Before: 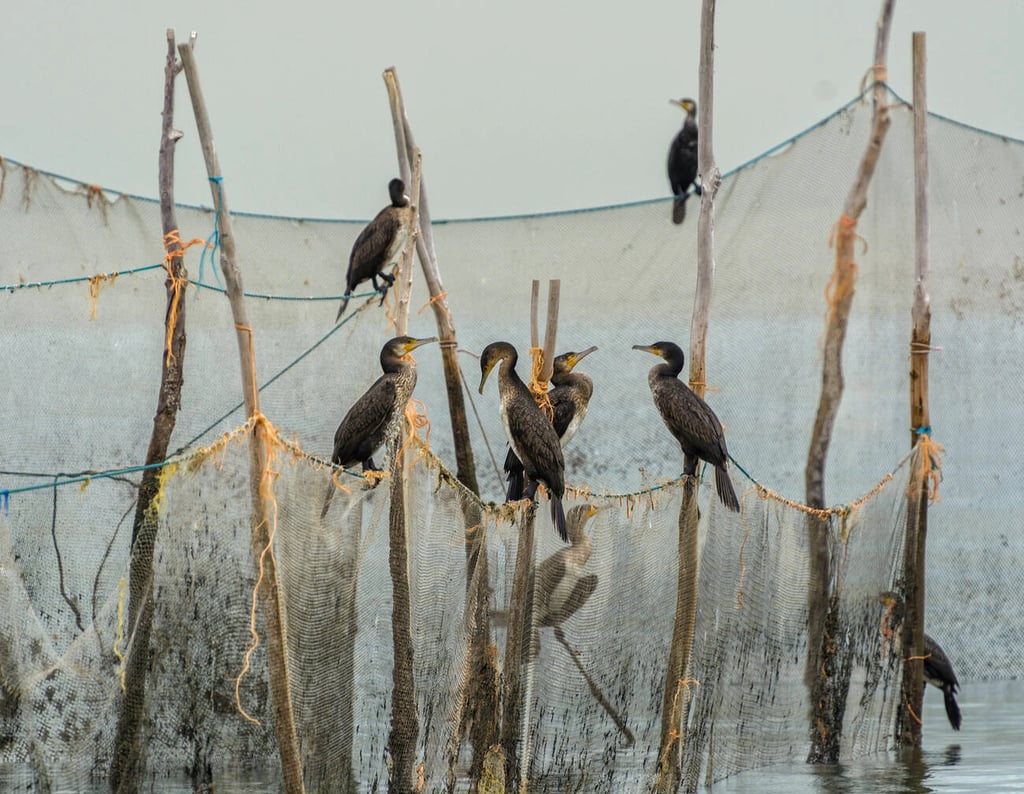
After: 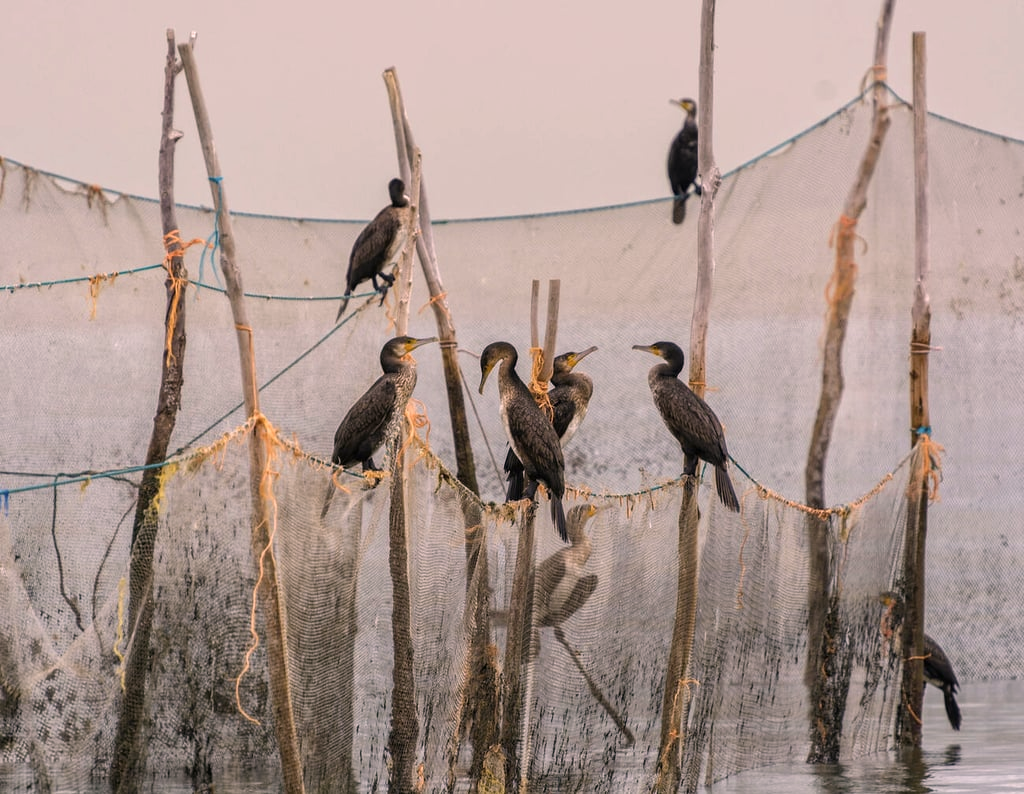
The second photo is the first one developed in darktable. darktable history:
color correction: highlights a* 14.63, highlights b* 4.71
color zones: curves: ch1 [(0, 0.469) (0.01, 0.469) (0.12, 0.446) (0.248, 0.469) (0.5, 0.5) (0.748, 0.5) (0.99, 0.469) (1, 0.469)]
color balance rgb: highlights gain › chroma 0.181%, highlights gain › hue 332.78°, perceptual saturation grading › global saturation 0.197%
